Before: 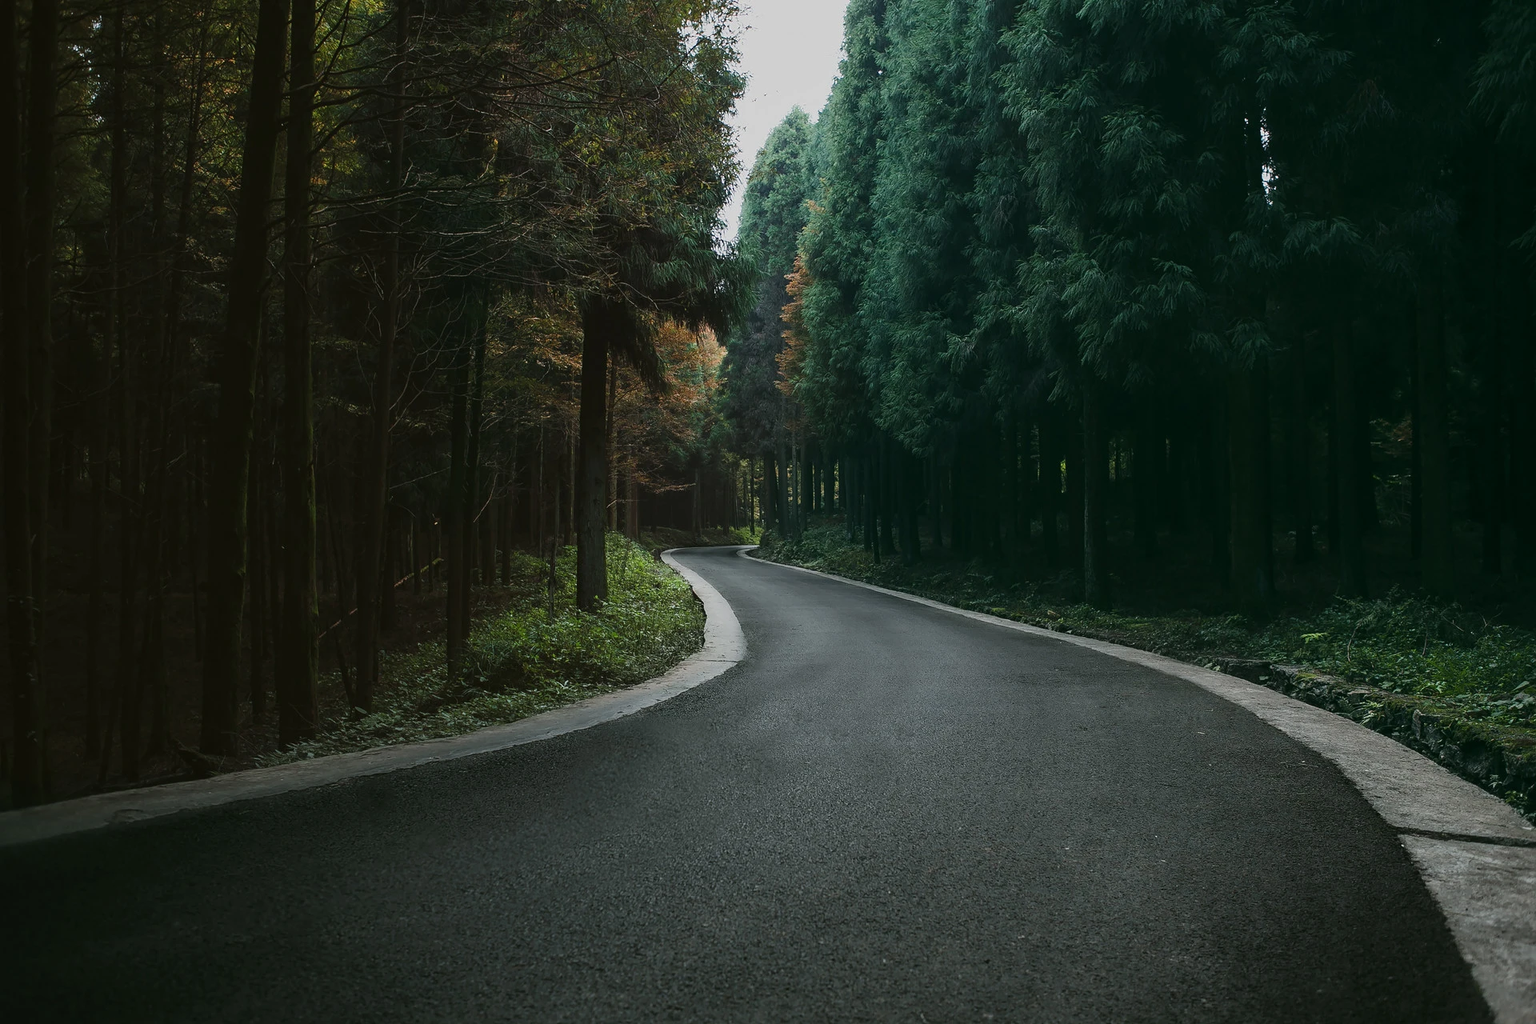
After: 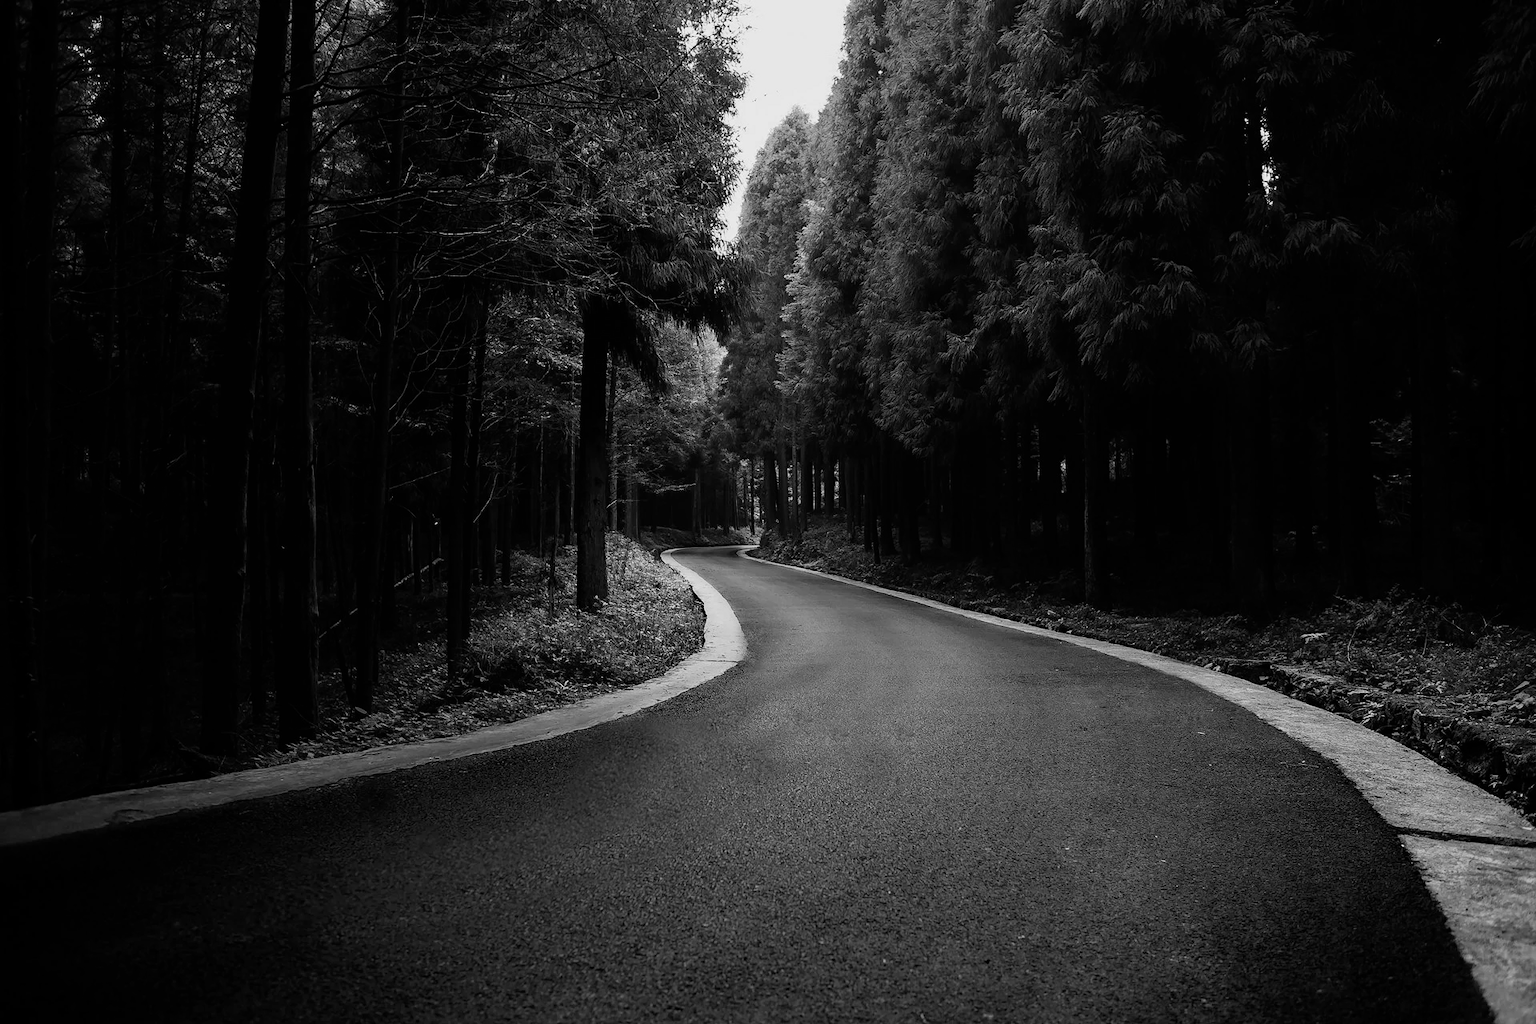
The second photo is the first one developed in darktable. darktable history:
filmic rgb: middle gray luminance 12.82%, black relative exposure -10.14 EV, white relative exposure 3.47 EV, target black luminance 0%, hardness 5.66, latitude 44.83%, contrast 1.223, highlights saturation mix 4.86%, shadows ↔ highlights balance 26.39%, iterations of high-quality reconstruction 0
exposure: black level correction 0.001, exposure 0.5 EV, compensate exposure bias true, compensate highlight preservation false
color zones: curves: ch0 [(0.002, 0.593) (0.143, 0.417) (0.285, 0.541) (0.455, 0.289) (0.608, 0.327) (0.727, 0.283) (0.869, 0.571) (1, 0.603)]; ch1 [(0, 0) (0.143, 0) (0.286, 0) (0.429, 0) (0.571, 0) (0.714, 0) (0.857, 0)]
